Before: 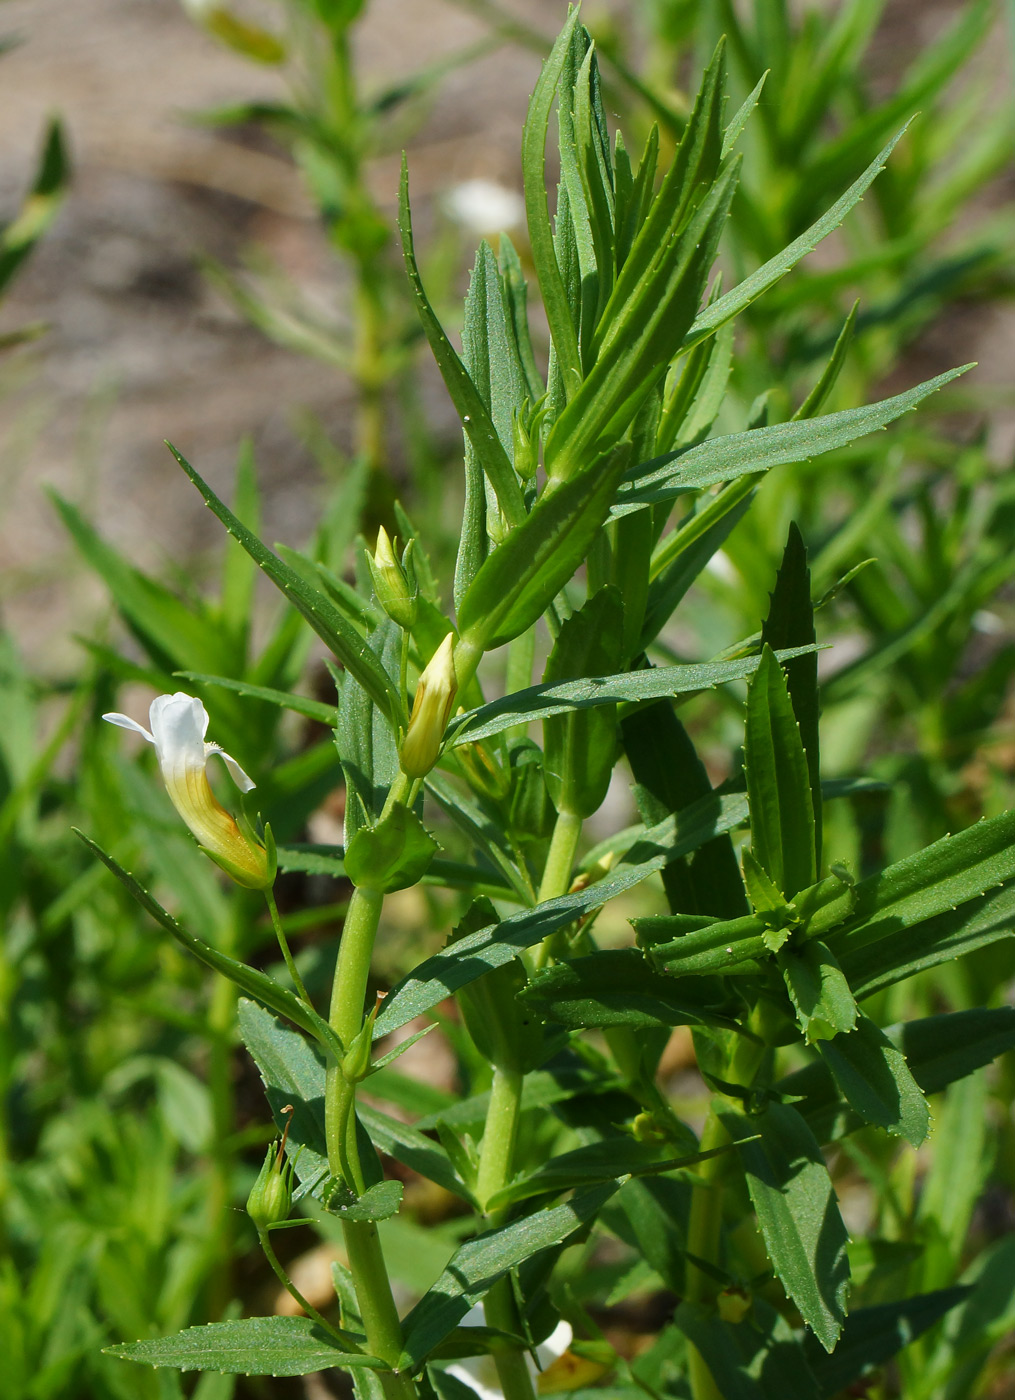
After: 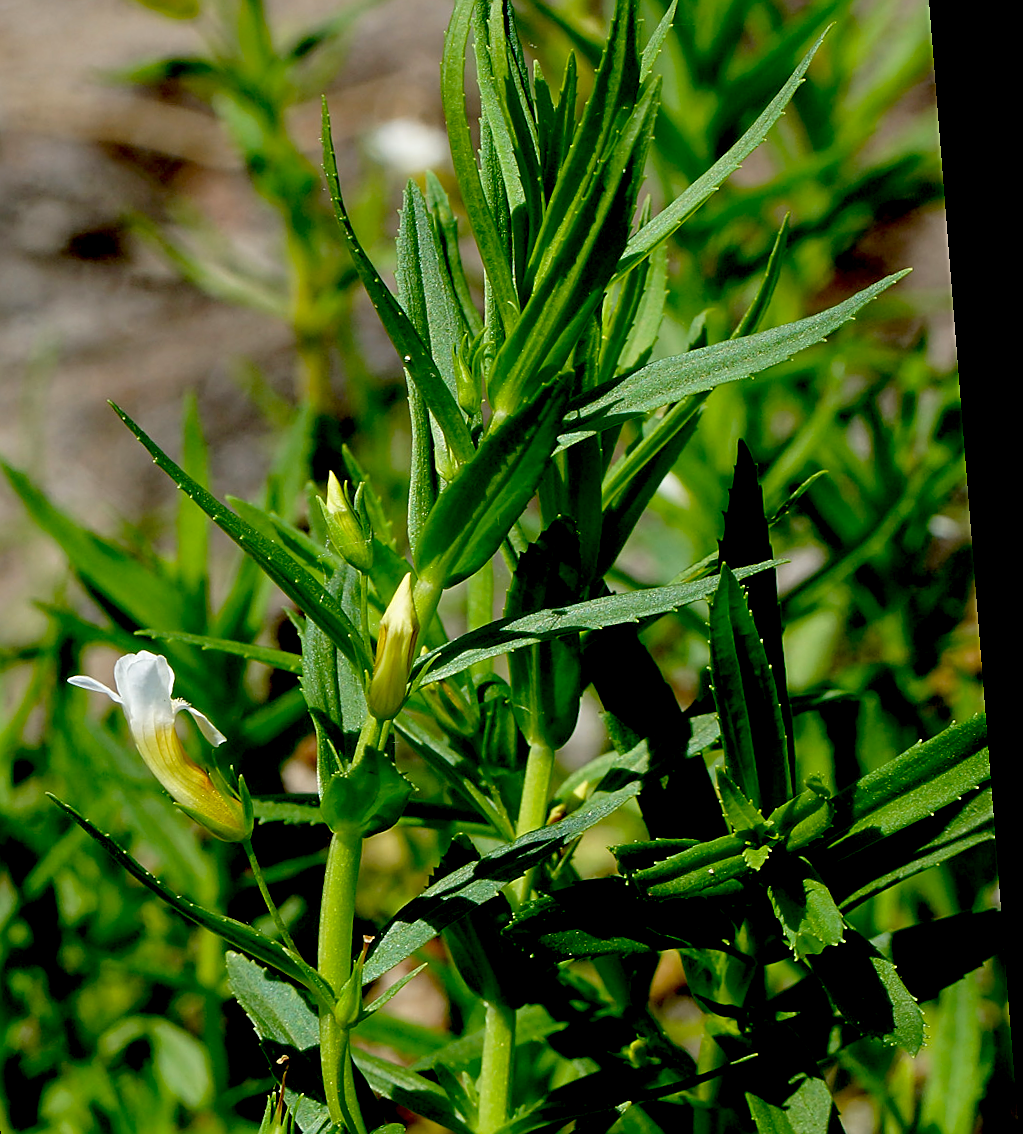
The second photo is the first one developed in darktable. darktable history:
crop: left 8.155%, top 6.611%, bottom 15.385%
rotate and perspective: rotation -4.2°, shear 0.006, automatic cropping off
exposure: black level correction 0.047, exposure 0.013 EV, compensate highlight preservation false
sharpen: on, module defaults
